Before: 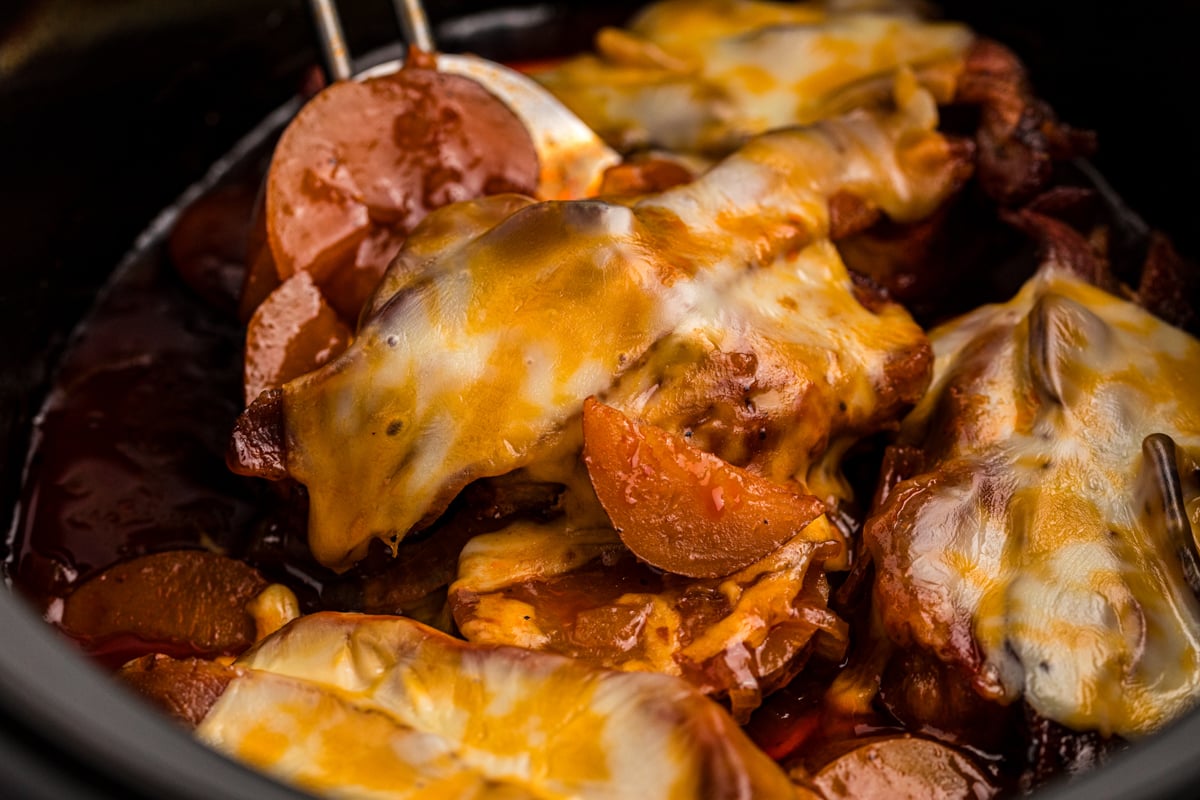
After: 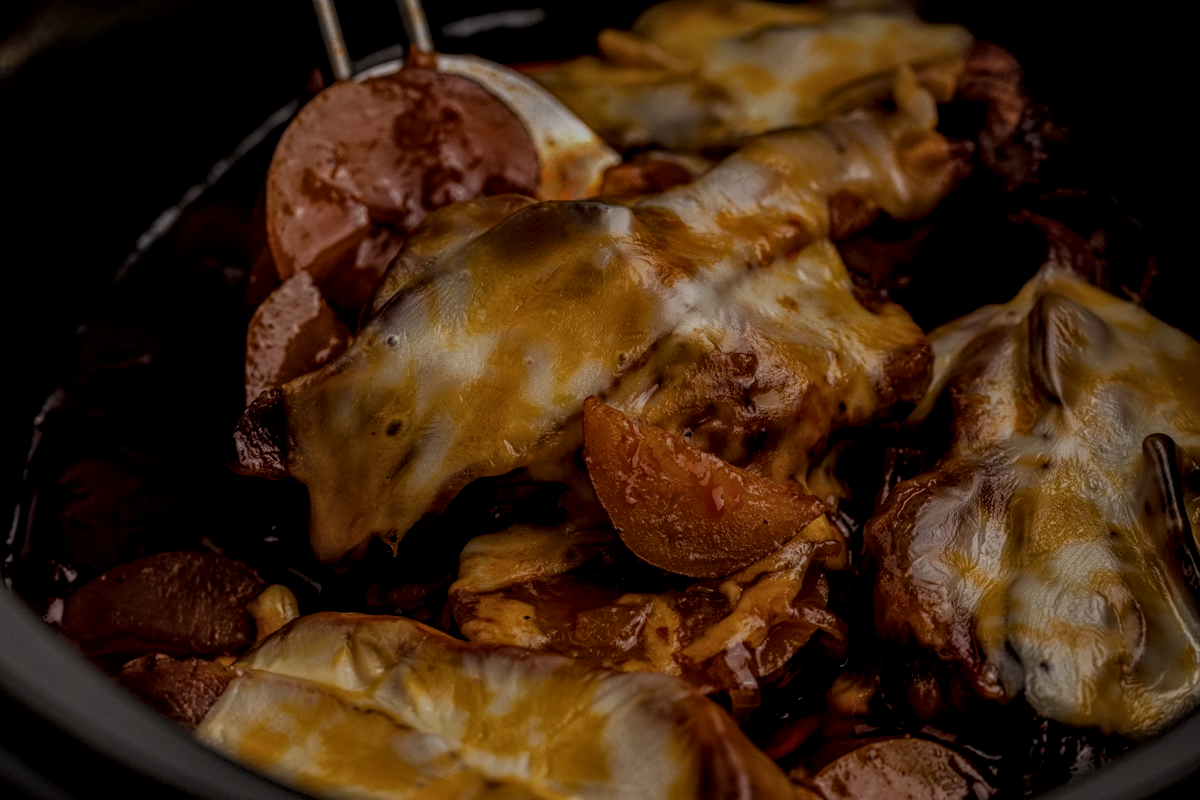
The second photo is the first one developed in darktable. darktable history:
tone equalizer: -8 EV -1.97 EV, -7 EV -1.96 EV, -6 EV -2 EV, -5 EV -1.98 EV, -4 EV -1.98 EV, -3 EV -1.98 EV, -2 EV -1.97 EV, -1 EV -1.62 EV, +0 EV -2 EV, edges refinement/feathering 500, mask exposure compensation -1.57 EV, preserve details no
local contrast: highlights 100%, shadows 103%, detail 199%, midtone range 0.2
